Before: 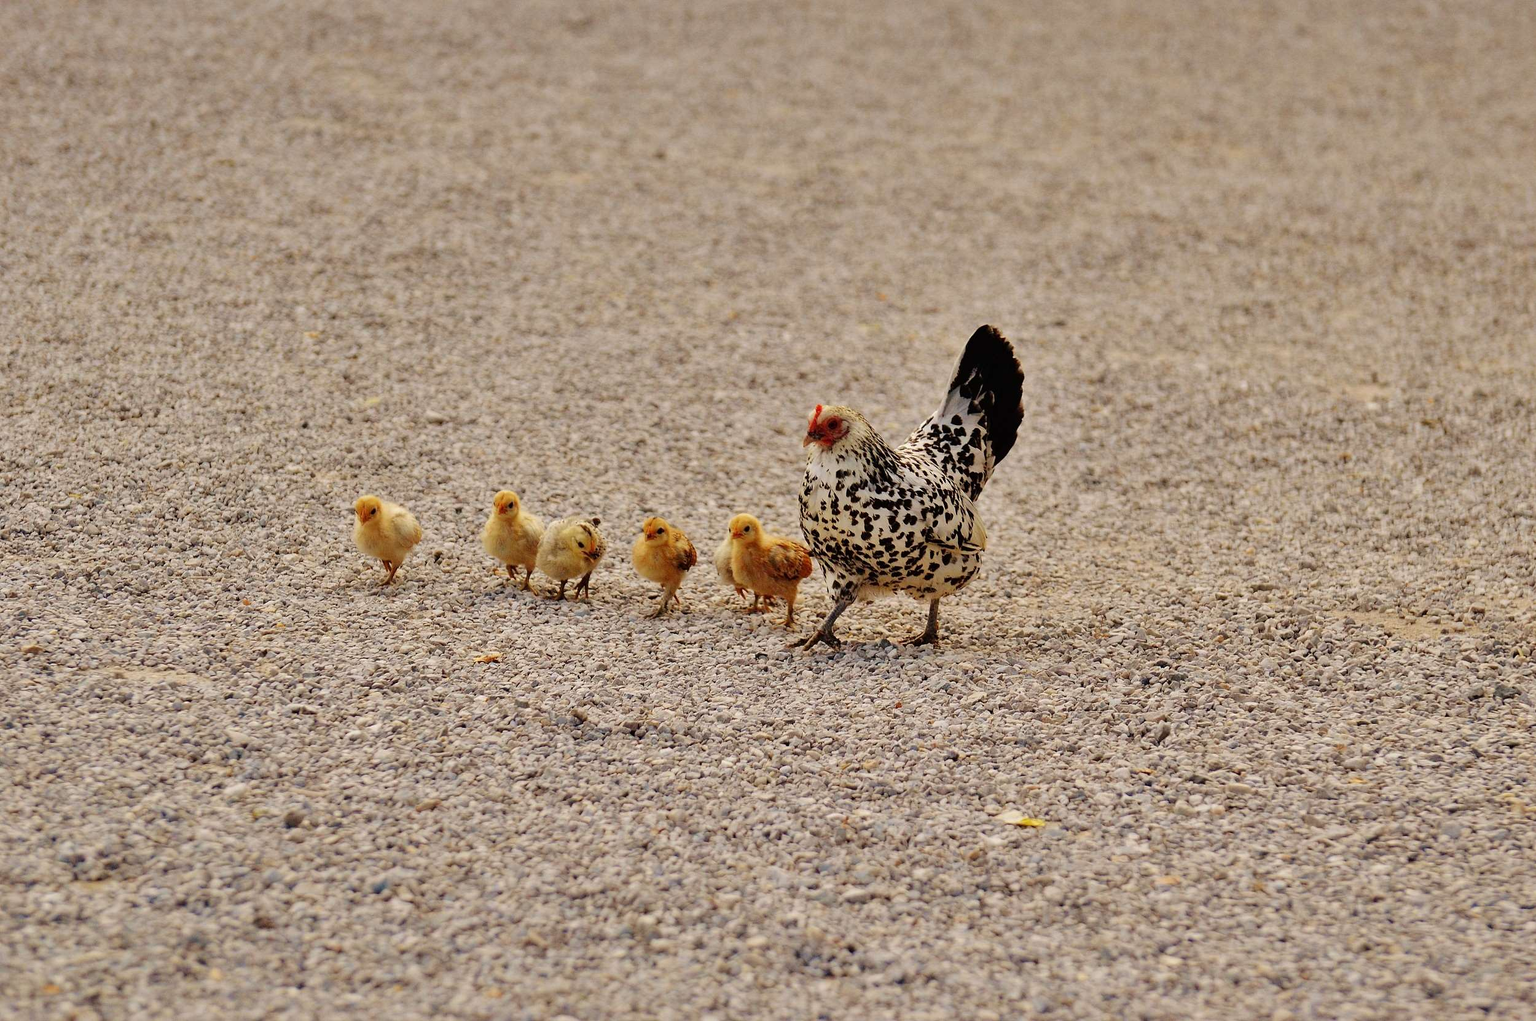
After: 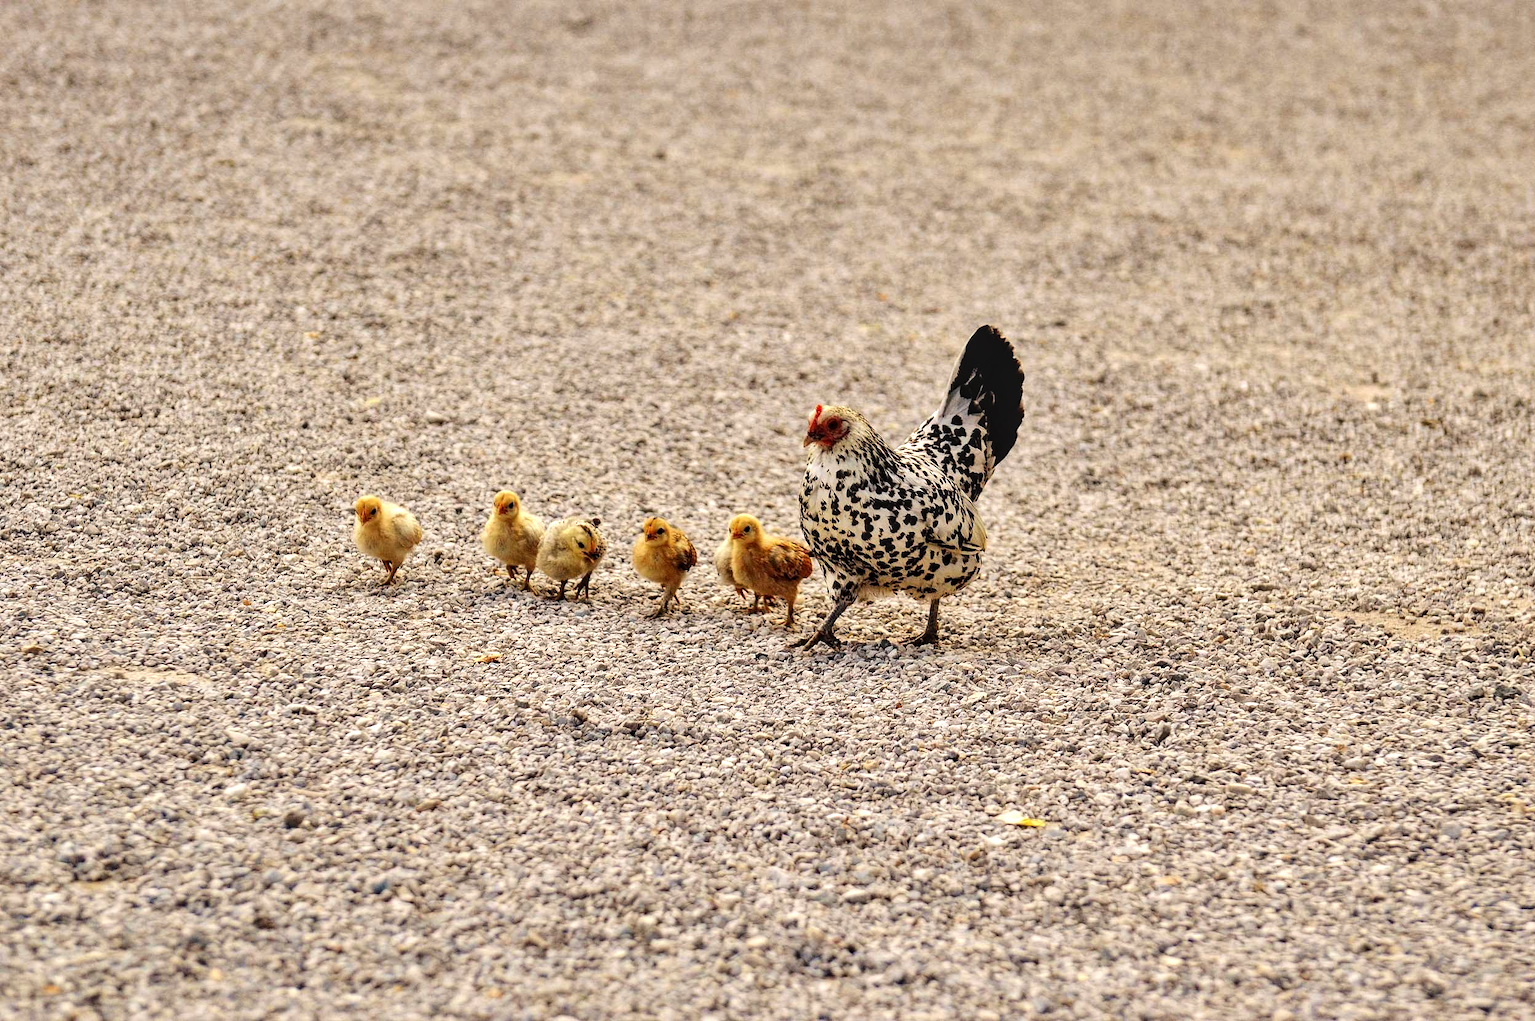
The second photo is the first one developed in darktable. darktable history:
local contrast: on, module defaults
tone equalizer: -8 EV -0.75 EV, -7 EV -0.7 EV, -6 EV -0.6 EV, -5 EV -0.4 EV, -3 EV 0.4 EV, -2 EV 0.6 EV, -1 EV 0.7 EV, +0 EV 0.75 EV, edges refinement/feathering 500, mask exposure compensation -1.57 EV, preserve details no
